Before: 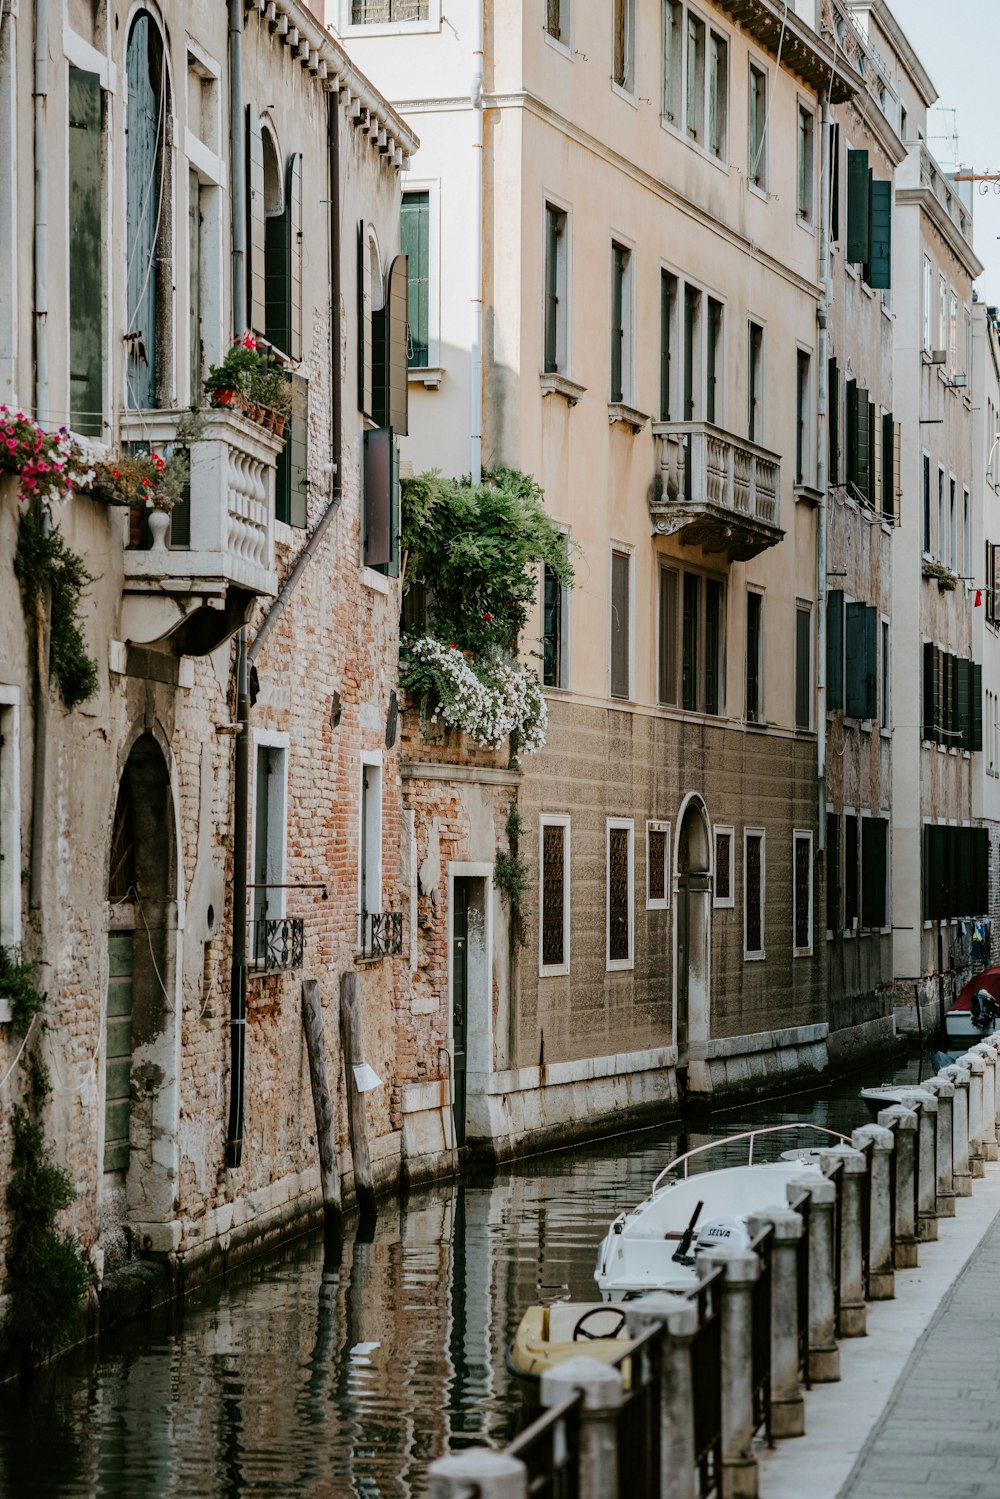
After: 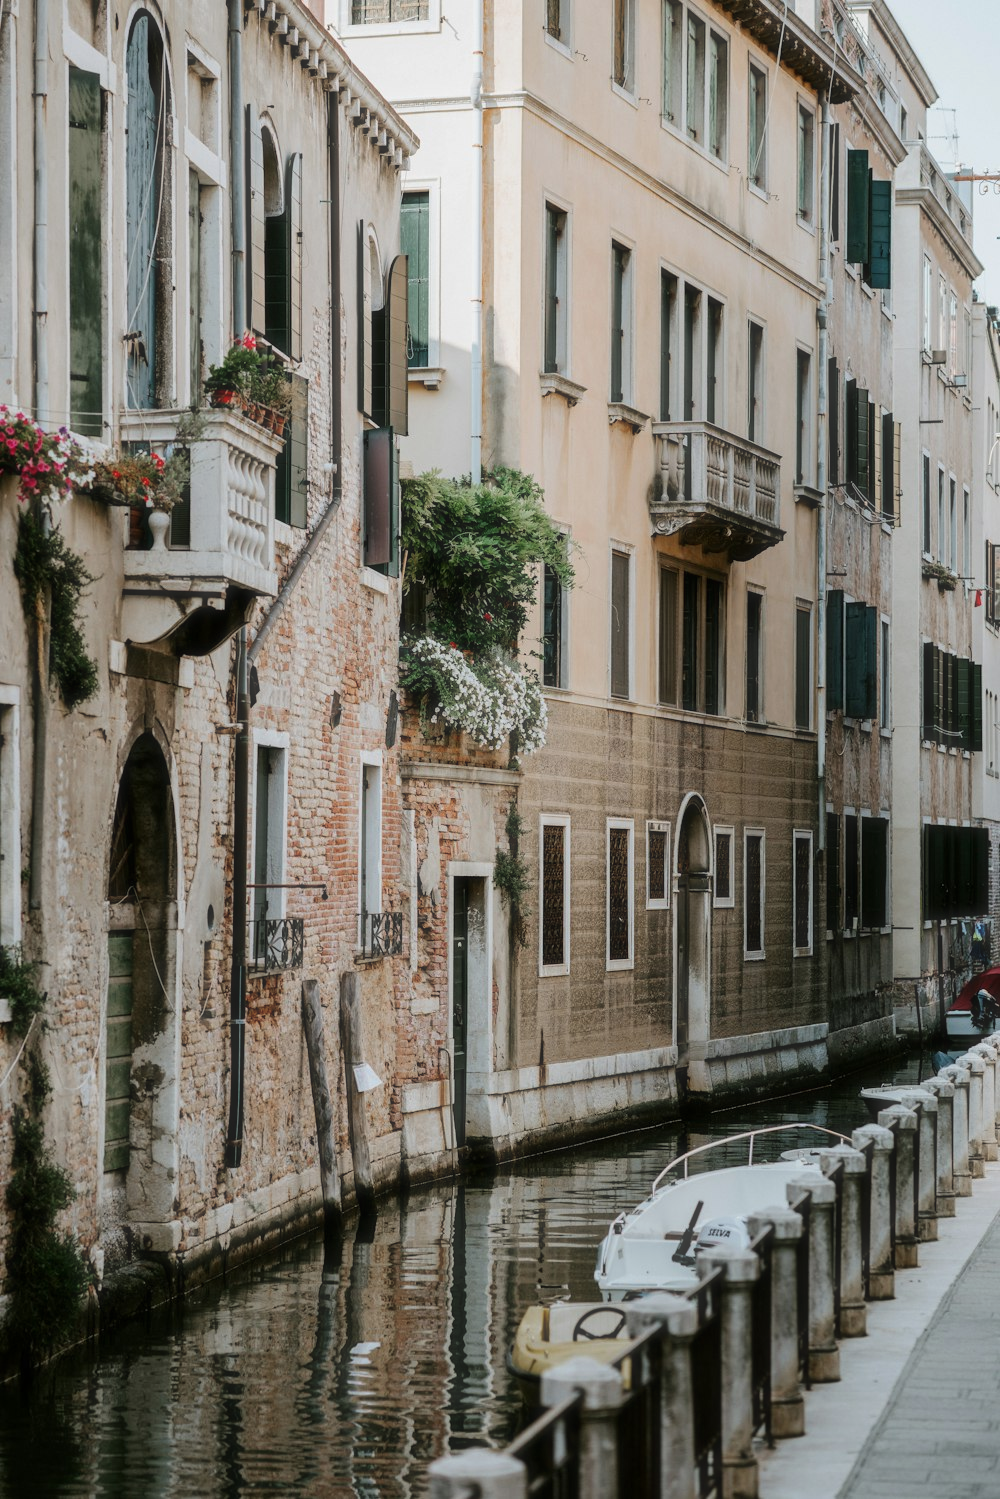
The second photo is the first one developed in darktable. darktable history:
haze removal: strength -0.1, adaptive false
white balance: emerald 1
